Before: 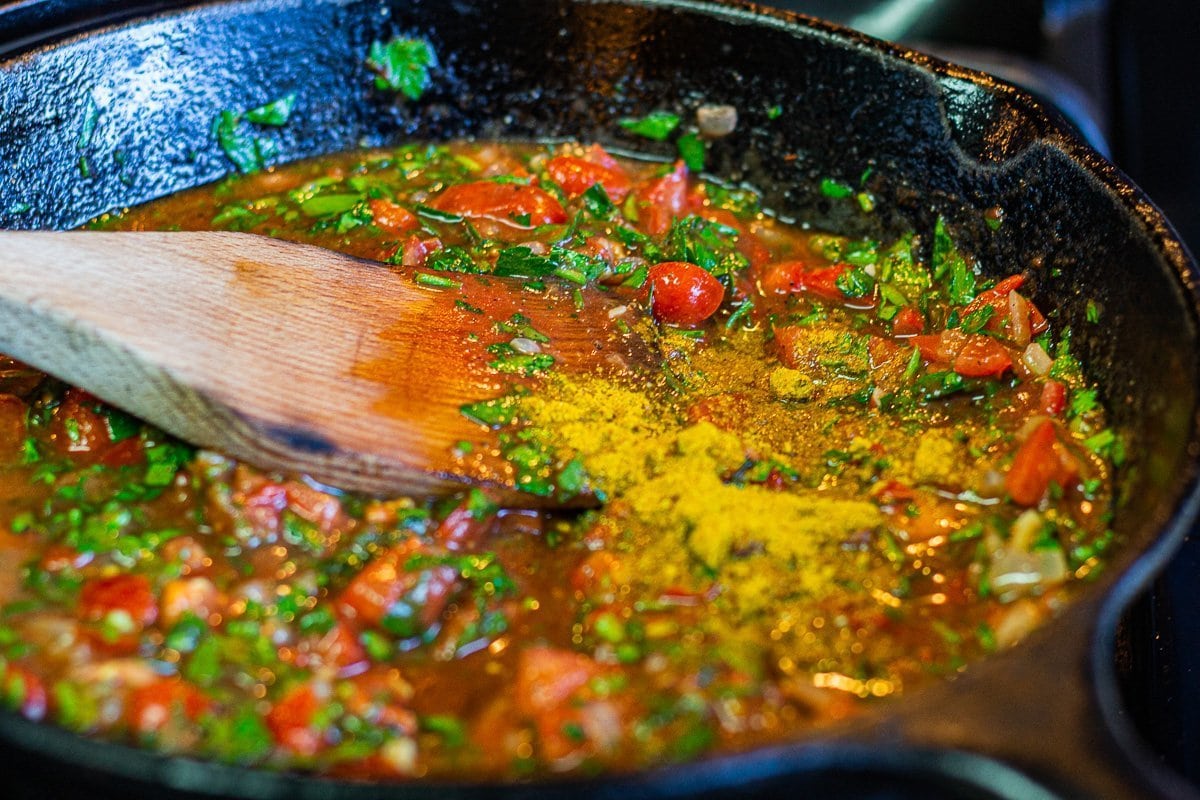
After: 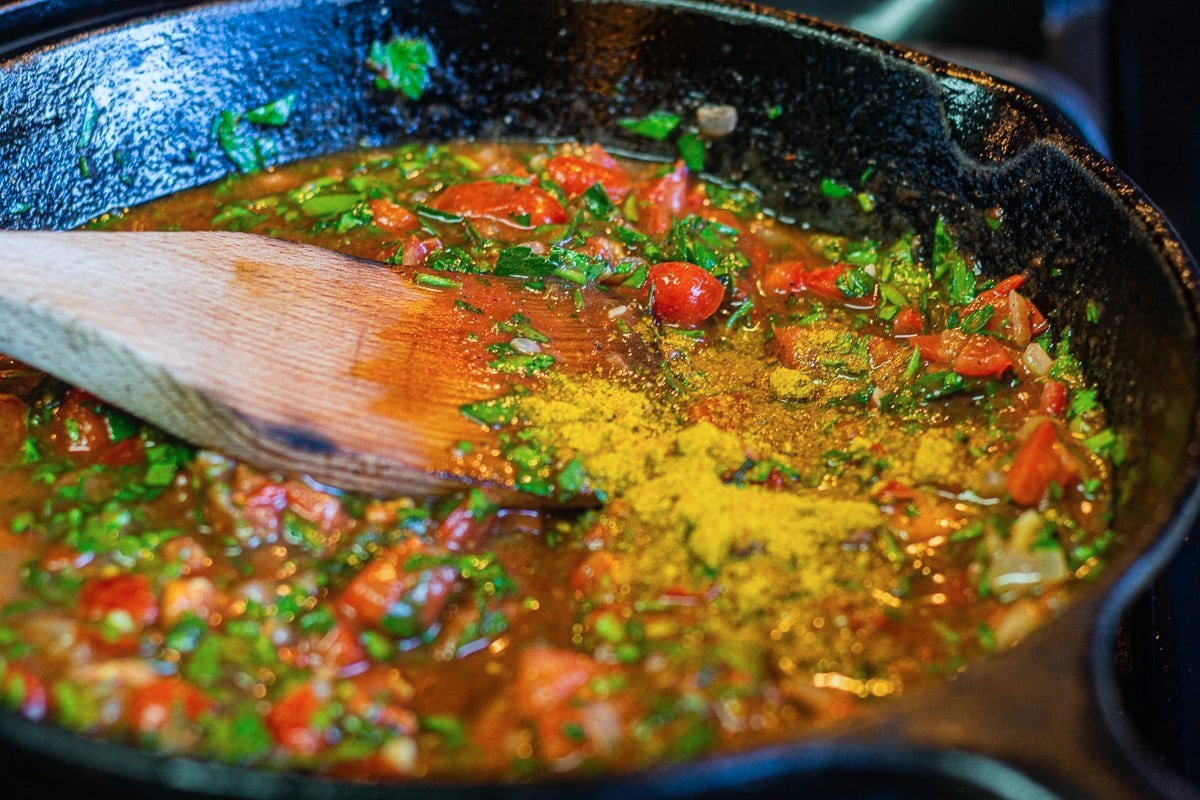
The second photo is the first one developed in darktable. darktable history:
local contrast: mode bilateral grid, contrast 100, coarseness 100, detail 108%, midtone range 0.2
contrast equalizer: octaves 7, y [[0.6 ×6], [0.55 ×6], [0 ×6], [0 ×6], [0 ×6]], mix -0.2
color correction: highlights a* -0.137, highlights b* -5.91, shadows a* -0.137, shadows b* -0.137
